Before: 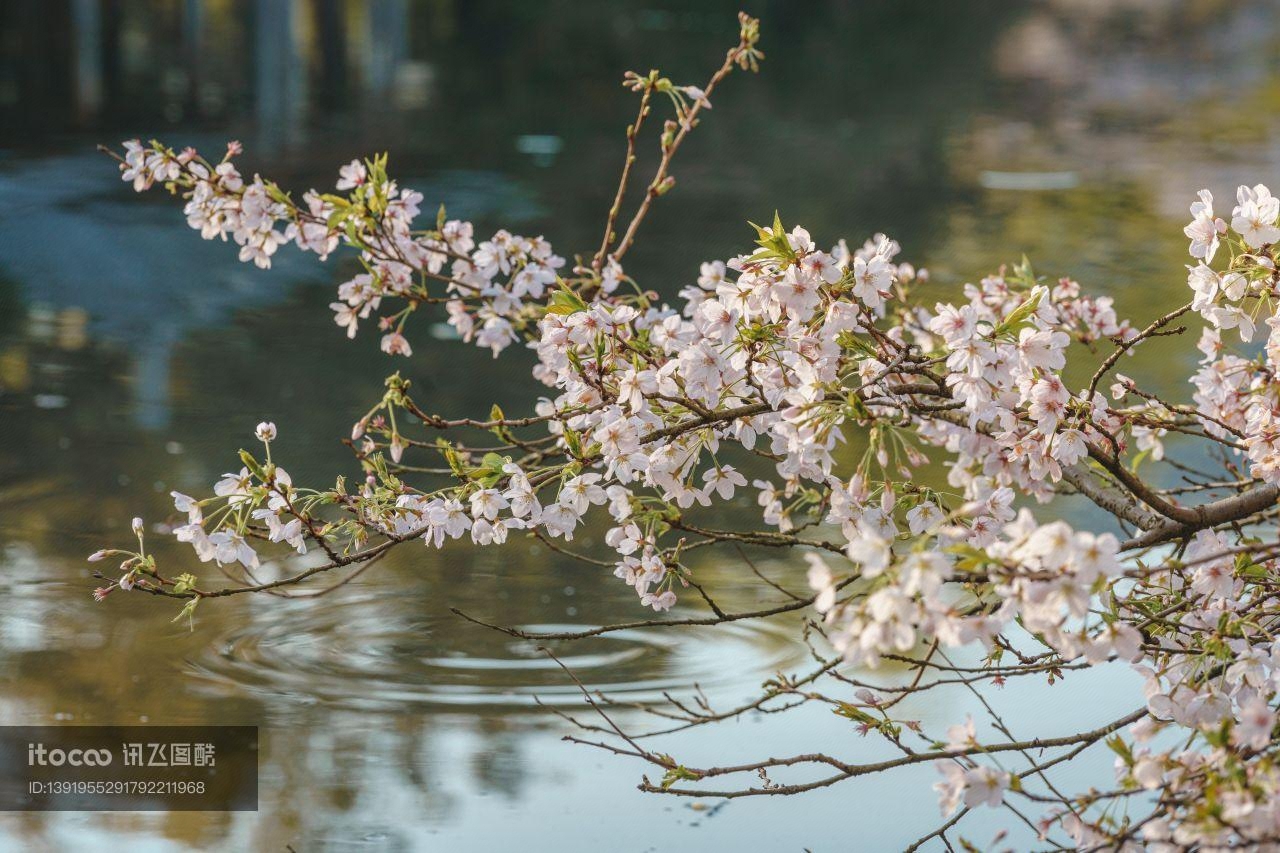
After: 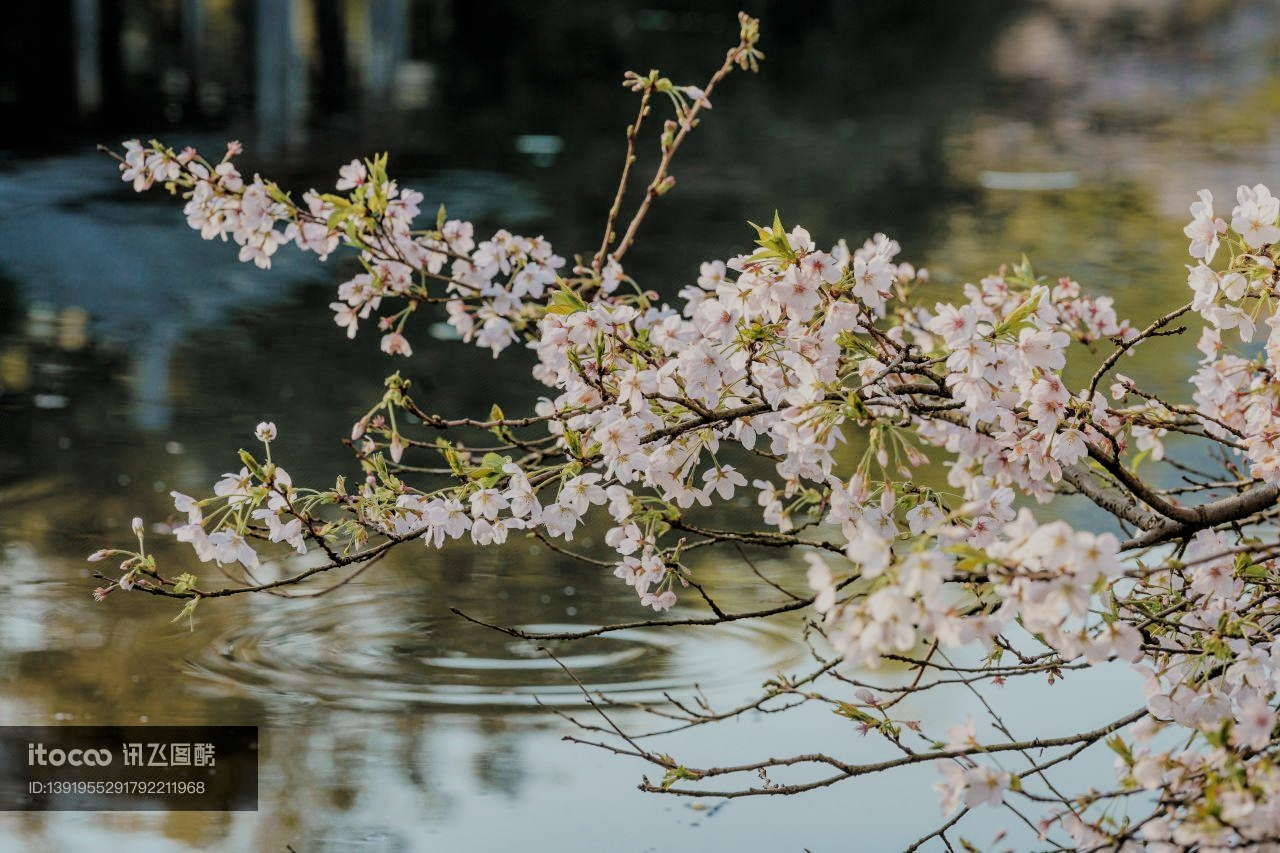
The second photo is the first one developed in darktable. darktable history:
filmic rgb: black relative exposure -4.1 EV, white relative exposure 5.12 EV, threshold 5.98 EV, hardness 2.12, contrast 1.164, enable highlight reconstruction true
